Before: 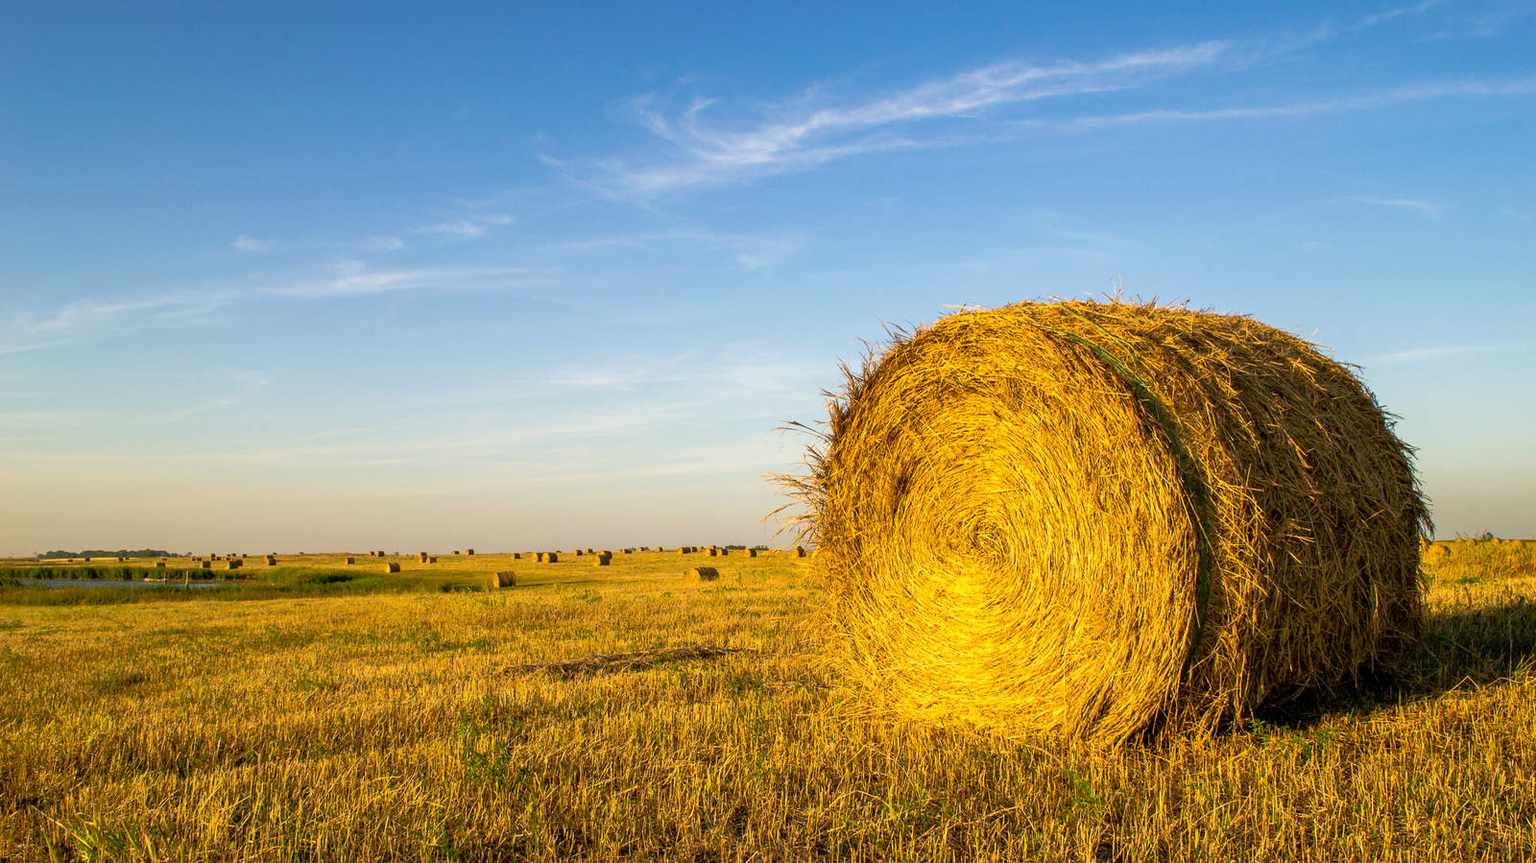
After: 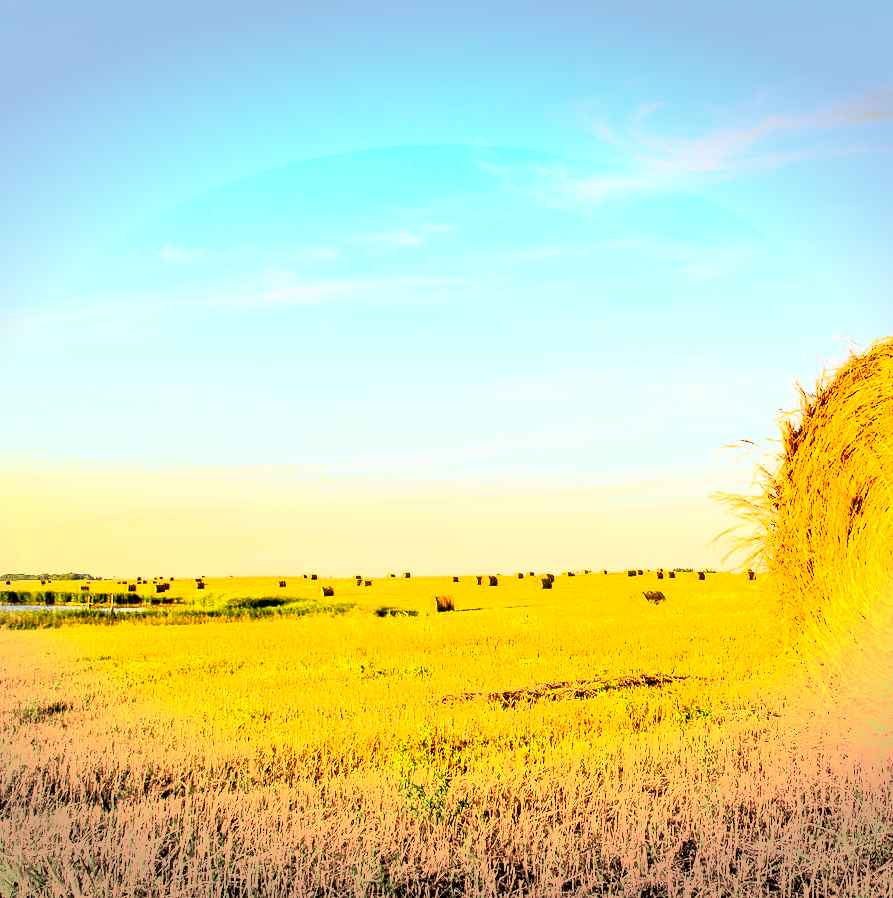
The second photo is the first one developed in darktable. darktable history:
crop: left 5.214%, right 38.914%
base curve: curves: ch0 [(0, 0) (0.012, 0.01) (0.073, 0.168) (0.31, 0.711) (0.645, 0.957) (1, 1)]
vignetting: fall-off start 99.88%, width/height ratio 1.32, unbound false
exposure: black level correction 0, exposure 0.696 EV, compensate highlight preservation false
tone equalizer: -8 EV -1.08 EV, -7 EV -1.03 EV, -6 EV -0.887 EV, -5 EV -0.554 EV, -3 EV 0.577 EV, -2 EV 0.895 EV, -1 EV 0.993 EV, +0 EV 1.07 EV, edges refinement/feathering 500, mask exposure compensation -1.57 EV, preserve details no
tone curve: curves: ch0 [(0, 0) (0.062, 0.023) (0.168, 0.142) (0.359, 0.44) (0.469, 0.544) (0.634, 0.722) (0.839, 0.909) (0.998, 0.978)]; ch1 [(0, 0) (0.437, 0.453) (0.472, 0.47) (0.502, 0.504) (0.527, 0.546) (0.568, 0.619) (0.608, 0.665) (0.669, 0.748) (0.859, 0.899) (1, 1)]; ch2 [(0, 0) (0.33, 0.301) (0.421, 0.443) (0.473, 0.498) (0.509, 0.5) (0.535, 0.564) (0.575, 0.625) (0.608, 0.676) (1, 1)], color space Lab, independent channels, preserve colors none
shadows and highlights: shadows 31.75, highlights -31.36, soften with gaussian
